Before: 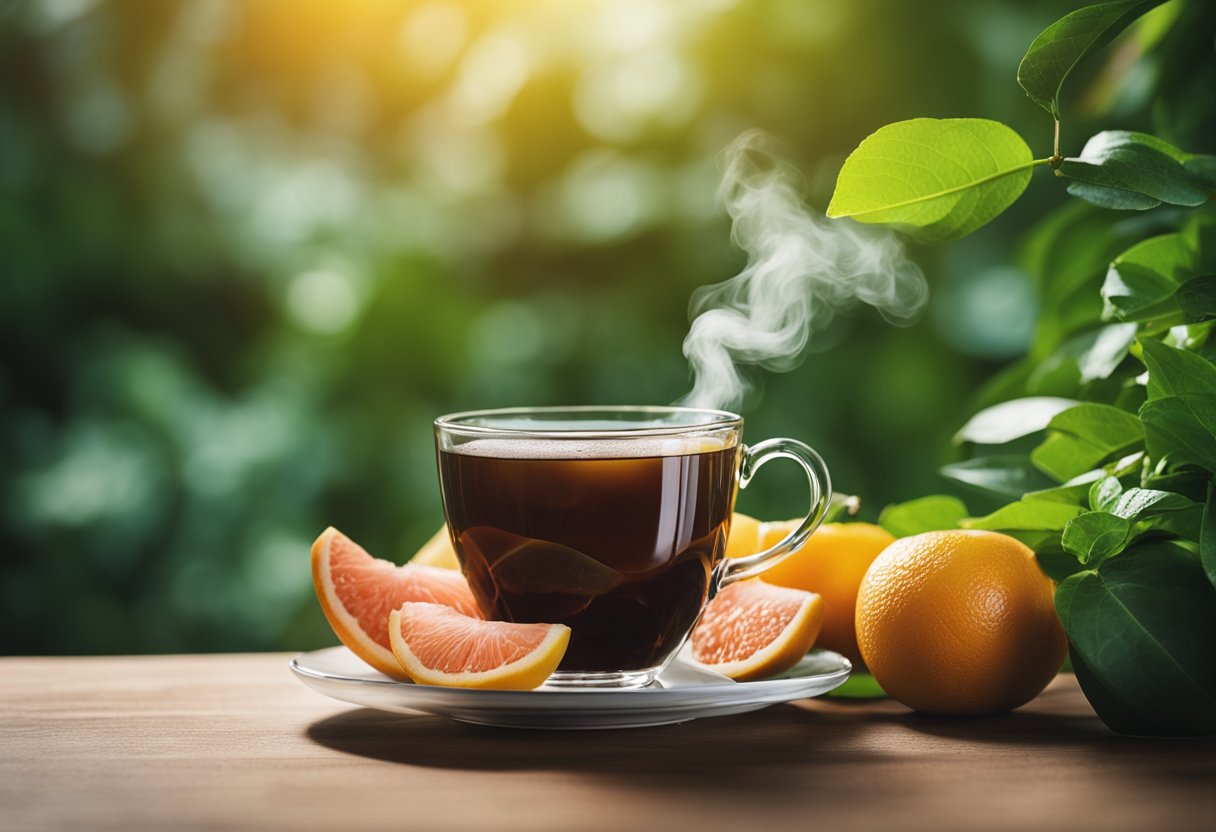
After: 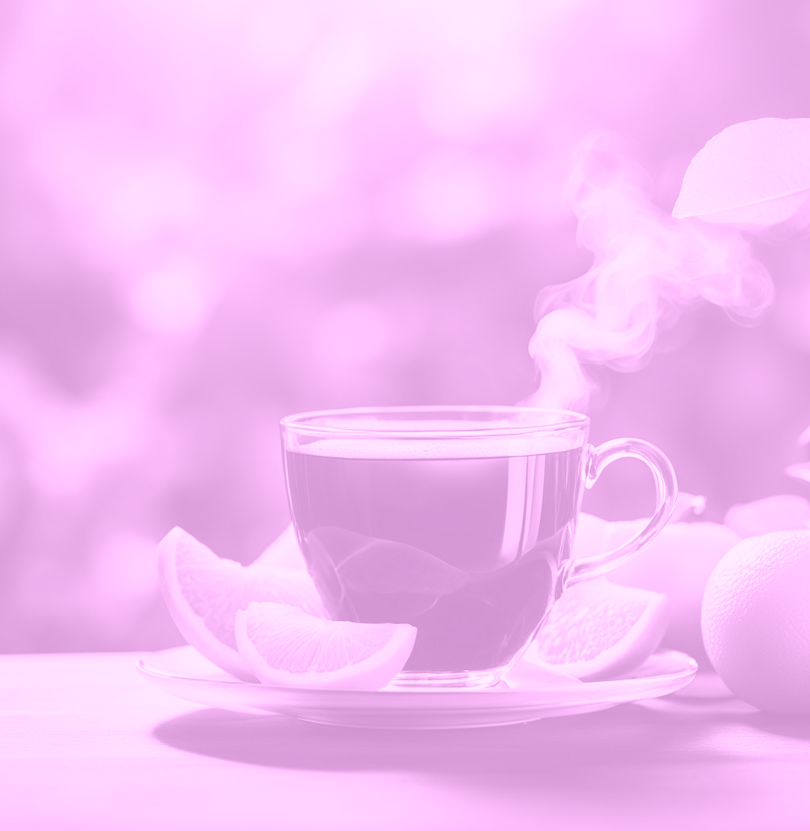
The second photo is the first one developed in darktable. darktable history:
crop and rotate: left 12.673%, right 20.66%
colorize: hue 331.2°, saturation 69%, source mix 30.28%, lightness 69.02%, version 1
rgb levels: mode RGB, independent channels, levels [[0, 0.5, 1], [0, 0.521, 1], [0, 0.536, 1]]
color balance rgb: perceptual saturation grading › global saturation 20%, perceptual saturation grading › highlights -50%, perceptual saturation grading › shadows 30%, perceptual brilliance grading › global brilliance 10%, perceptual brilliance grading › shadows 15%
